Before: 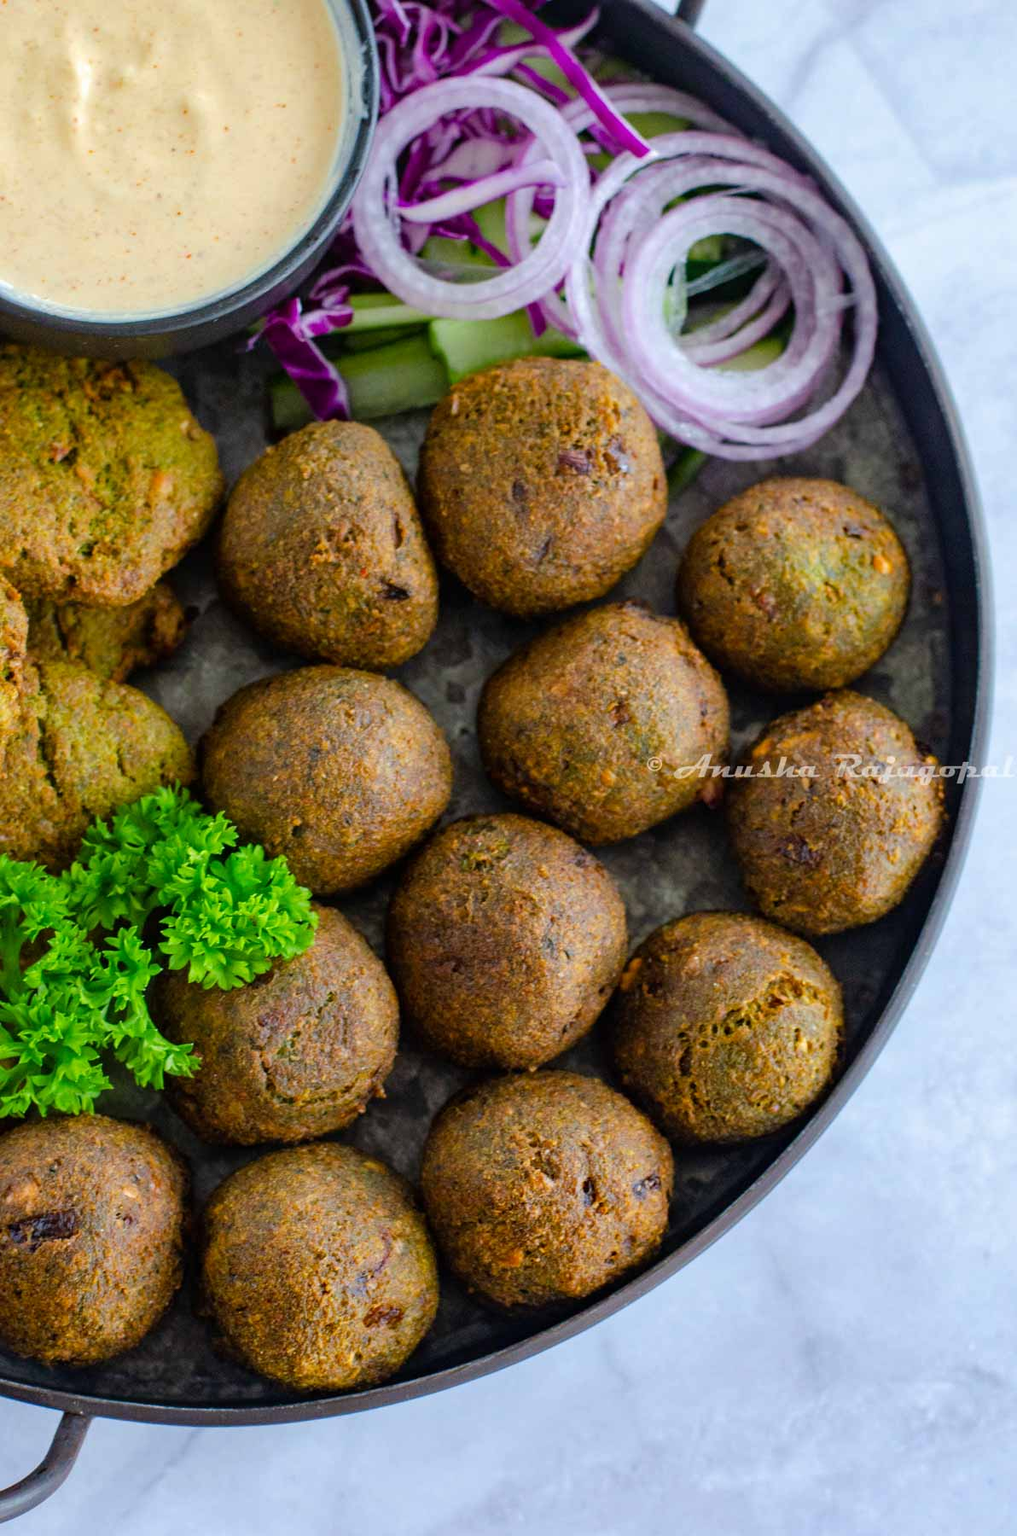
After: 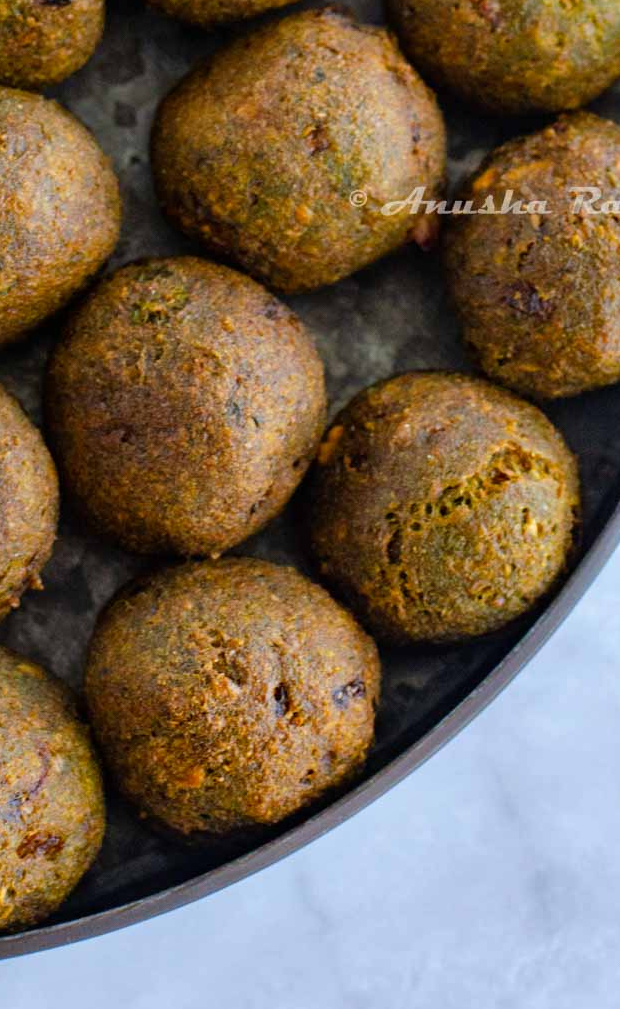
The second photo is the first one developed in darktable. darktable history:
tone equalizer: on, module defaults
crop: left 34.323%, top 38.763%, right 13.646%, bottom 5.13%
